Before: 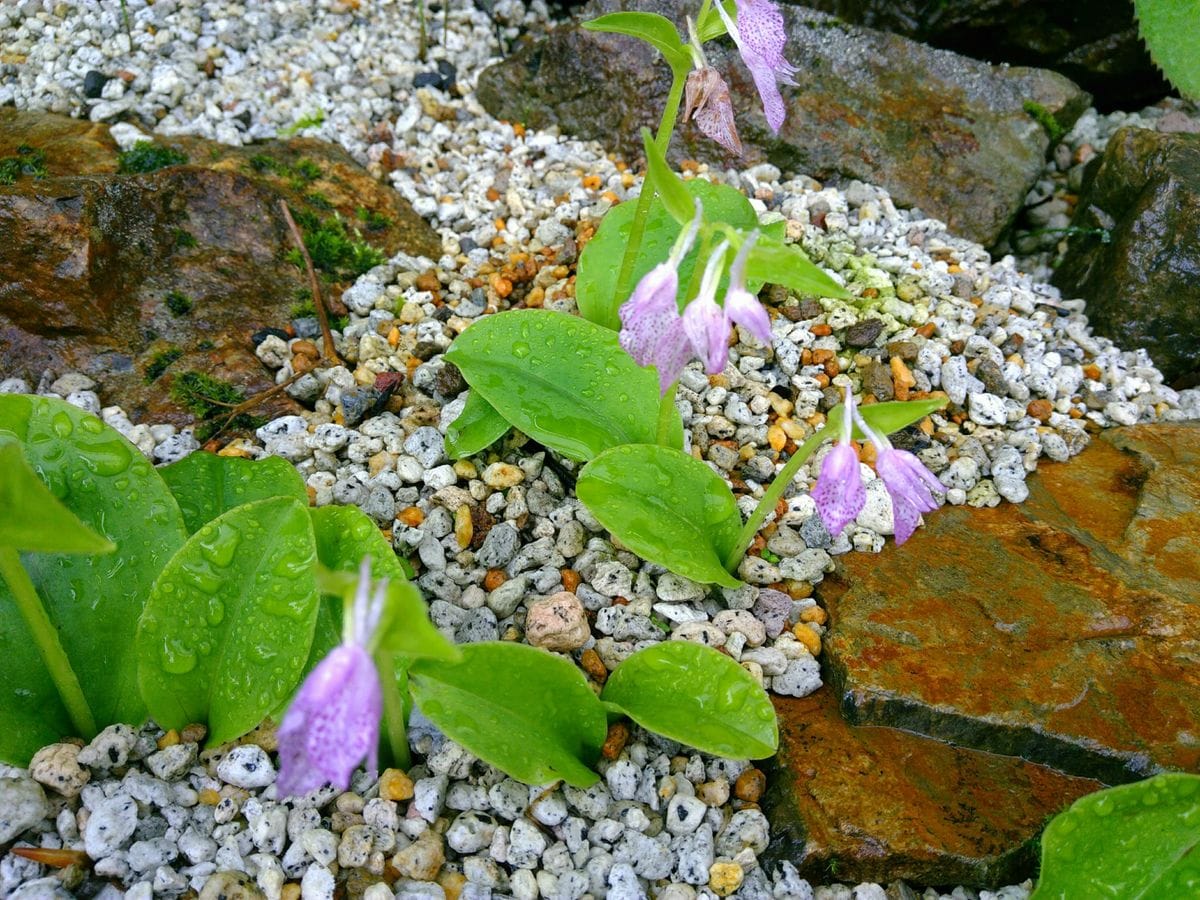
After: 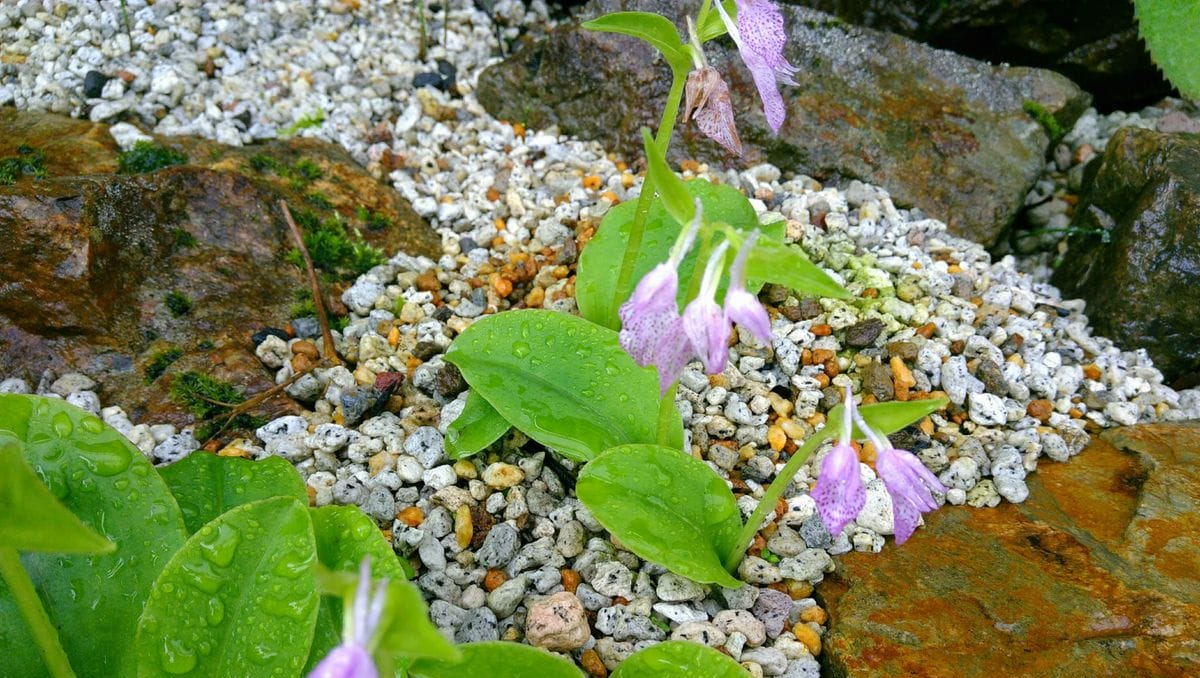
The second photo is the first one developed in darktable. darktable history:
crop: bottom 24.61%
